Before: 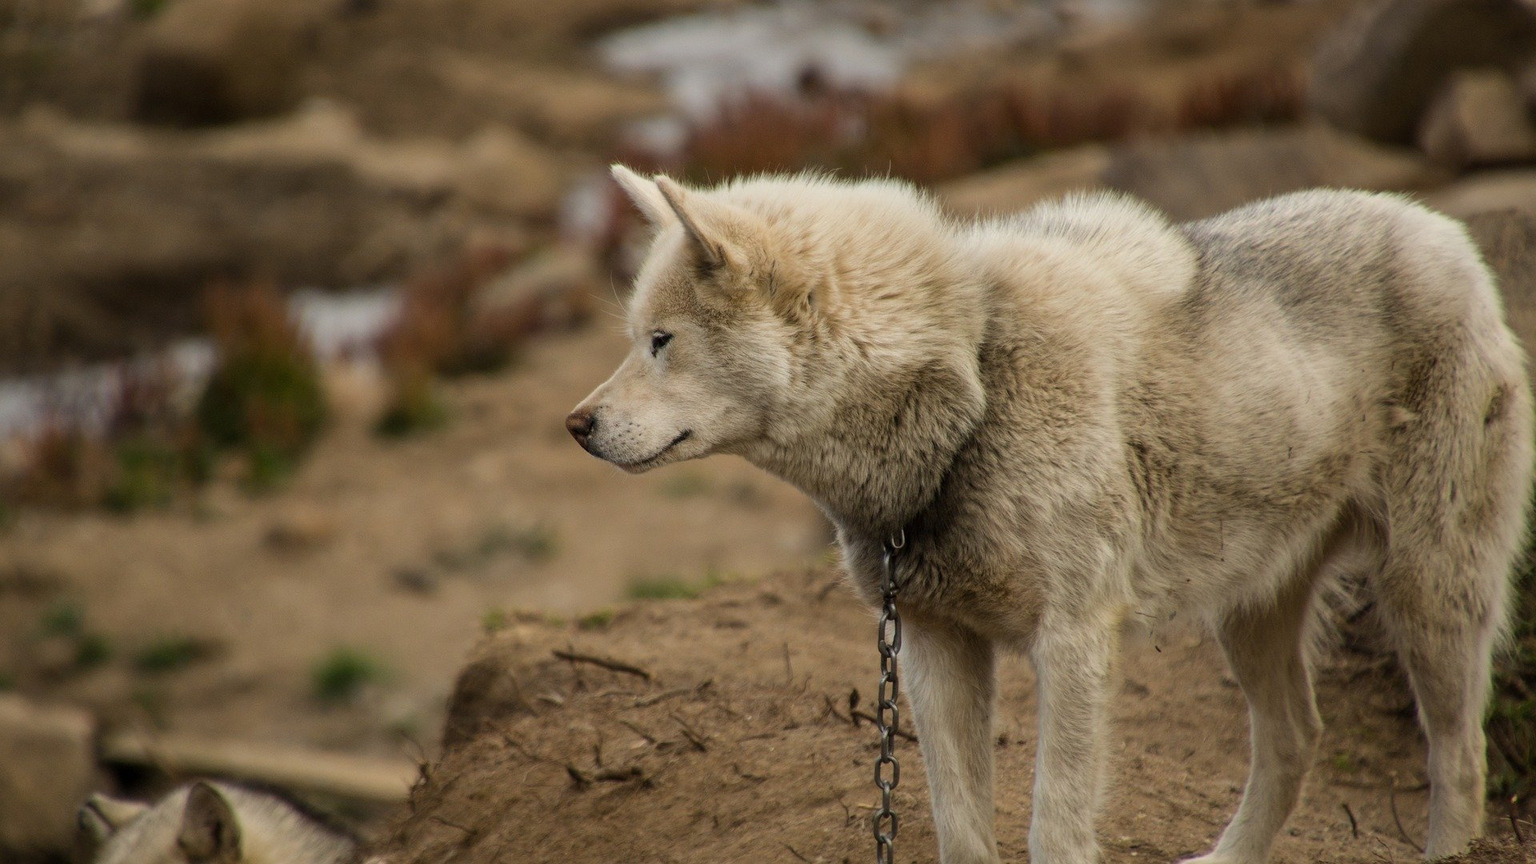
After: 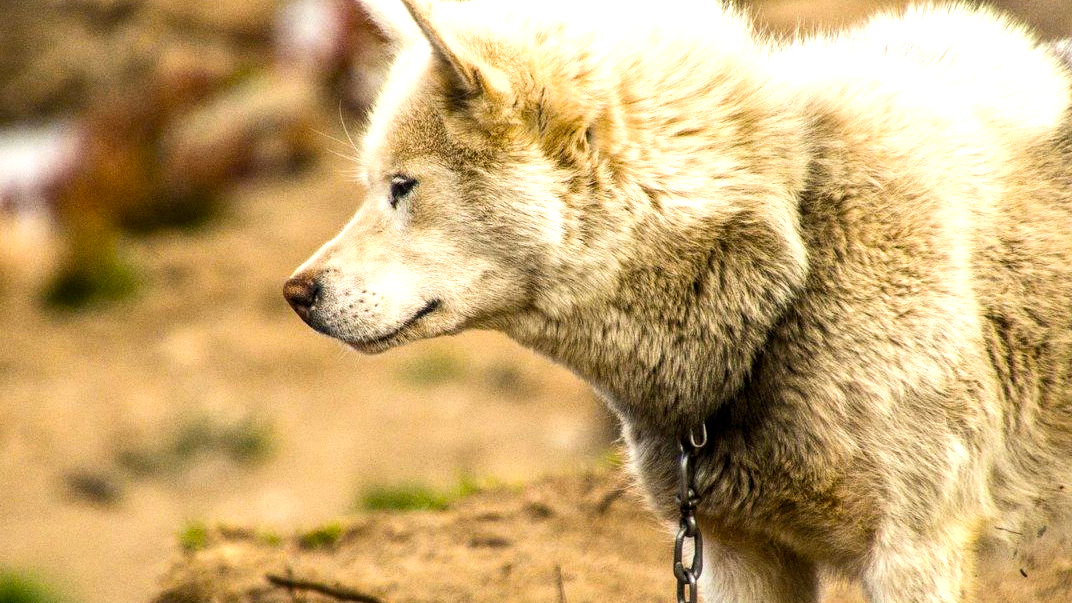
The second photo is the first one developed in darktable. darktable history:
local contrast: detail 130%
crop and rotate: left 22.13%, top 22.054%, right 22.026%, bottom 22.102%
color balance rgb: perceptual saturation grading › global saturation 30%, global vibrance 20%
tone equalizer: -8 EV -0.417 EV, -7 EV -0.389 EV, -6 EV -0.333 EV, -5 EV -0.222 EV, -3 EV 0.222 EV, -2 EV 0.333 EV, -1 EV 0.389 EV, +0 EV 0.417 EV, edges refinement/feathering 500, mask exposure compensation -1.57 EV, preserve details no
exposure: exposure 0.559 EV, compensate highlight preservation false
sigmoid: contrast 1.22, skew 0.65
levels: levels [0, 0.43, 0.859]
grain: coarseness 0.09 ISO
